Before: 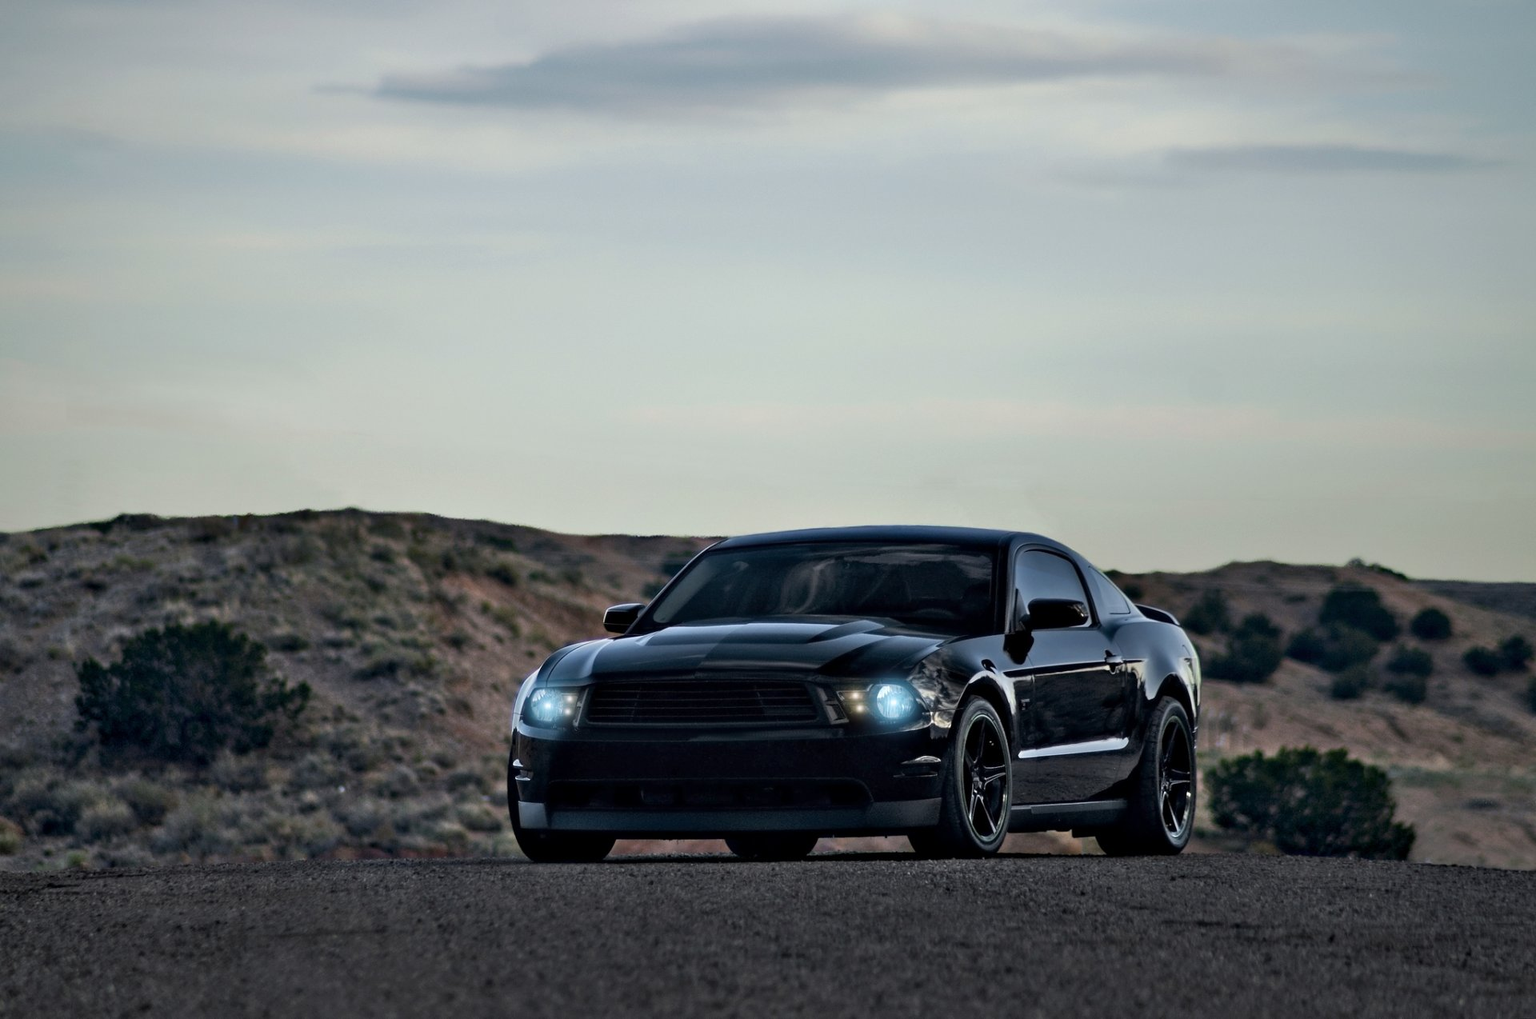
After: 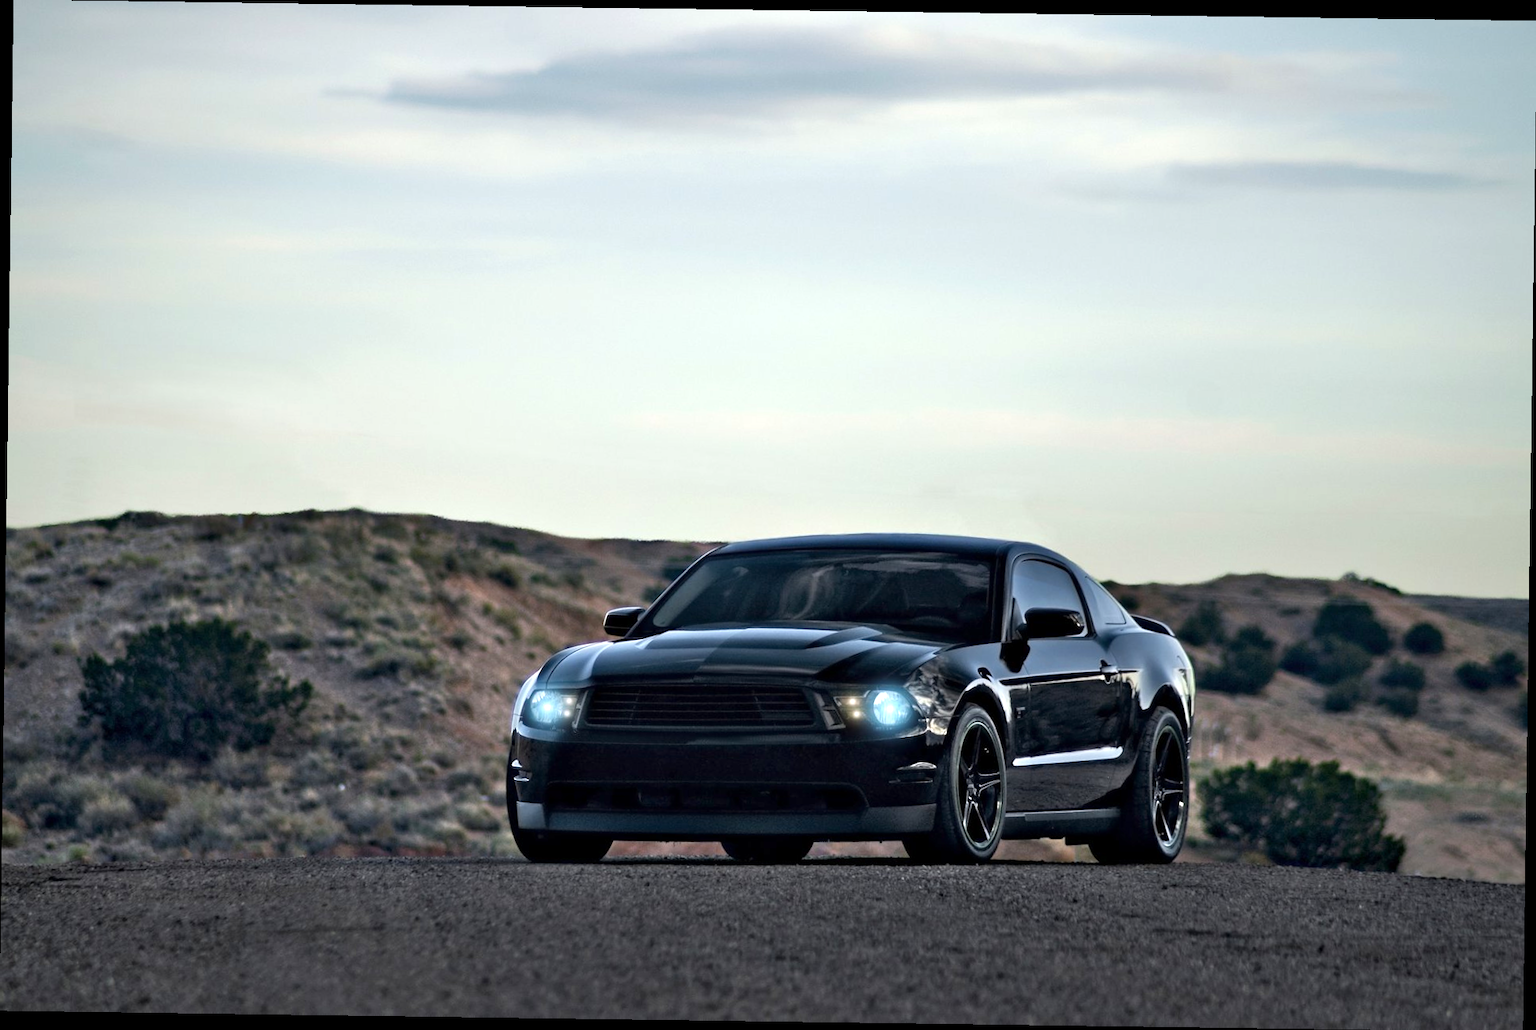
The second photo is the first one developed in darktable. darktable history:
exposure: exposure 0.64 EV, compensate highlight preservation false
rotate and perspective: rotation 0.8°, automatic cropping off
